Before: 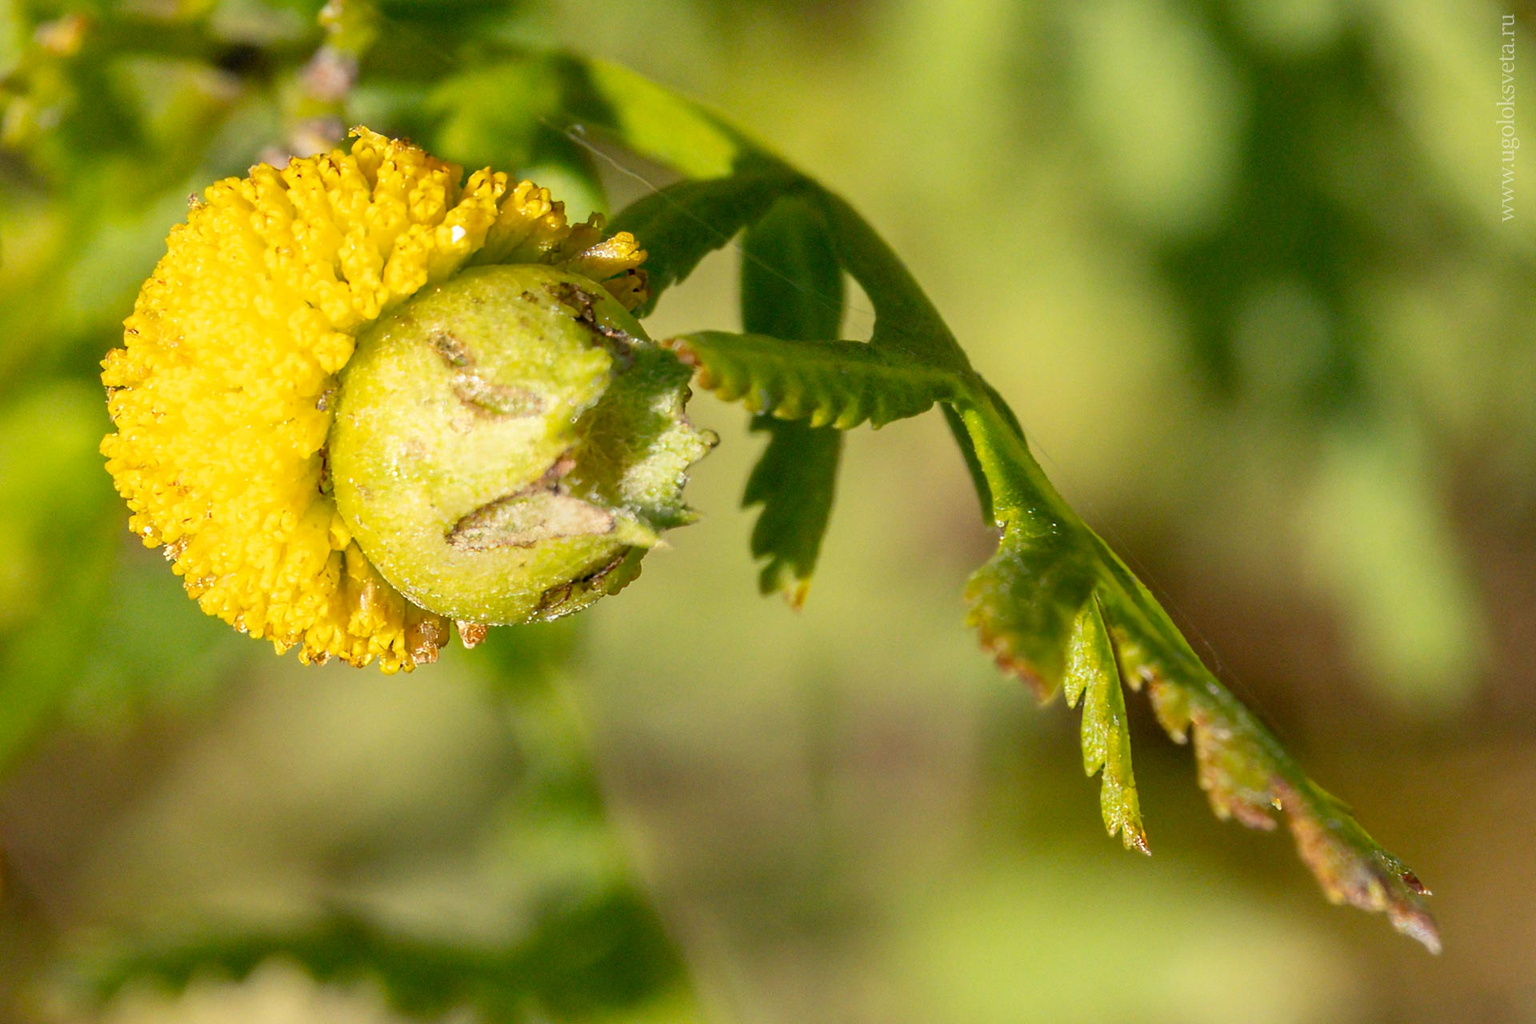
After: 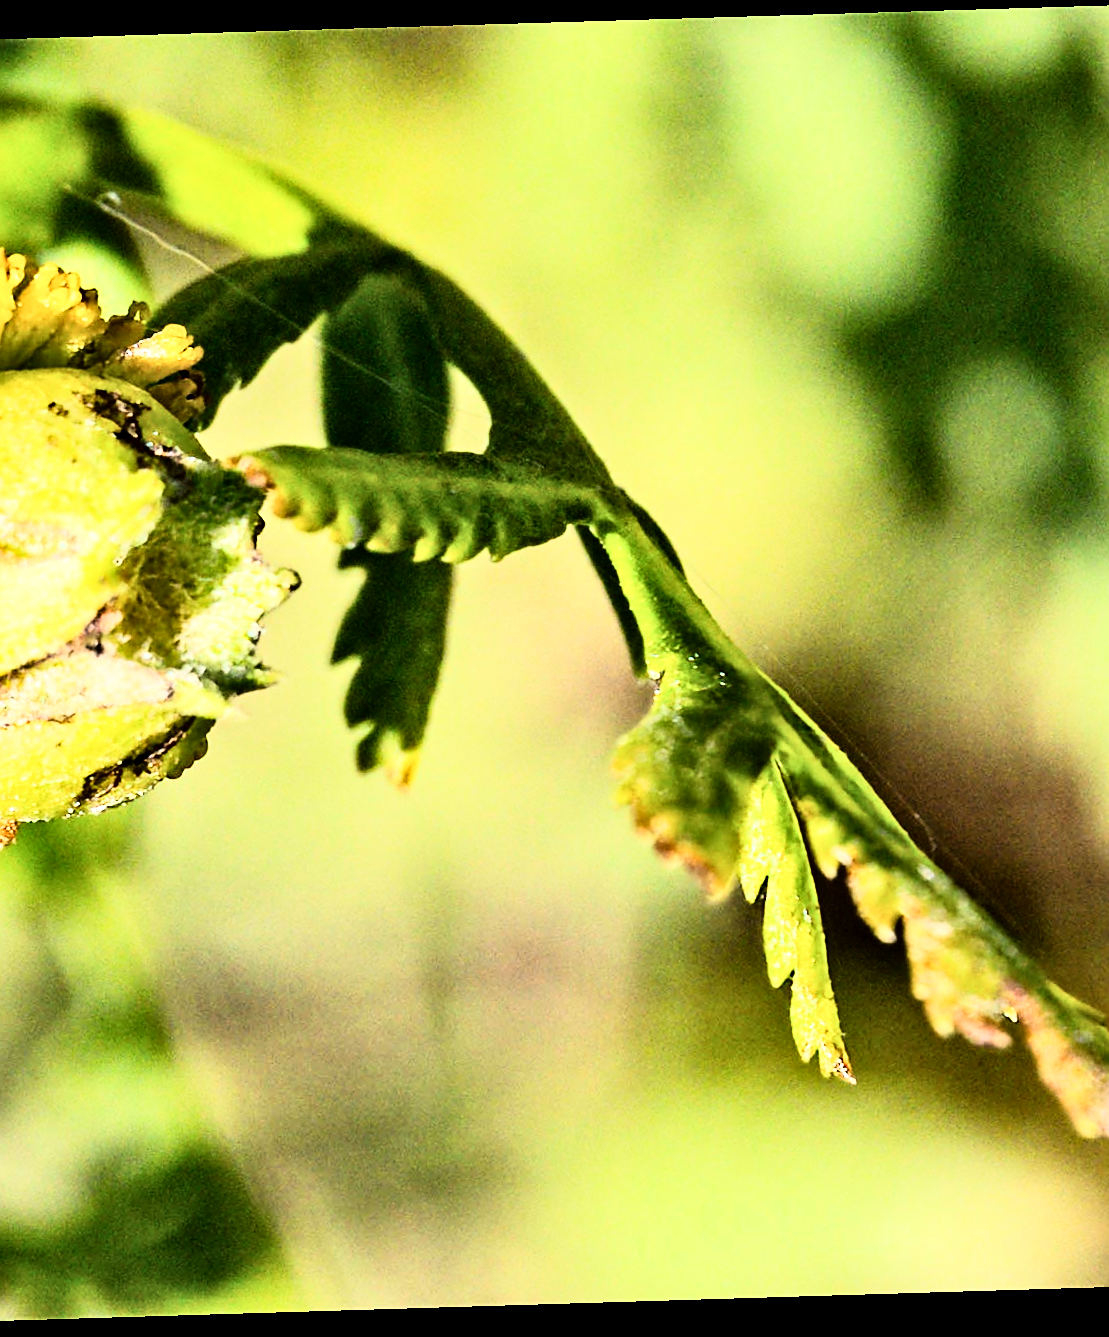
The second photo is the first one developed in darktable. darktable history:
exposure: exposure -0.021 EV, compensate highlight preservation false
crop: left 31.458%, top 0%, right 11.876%
contrast equalizer: y [[0.511, 0.558, 0.631, 0.632, 0.559, 0.512], [0.5 ×6], [0.5 ×6], [0 ×6], [0 ×6]]
sharpen: amount 0.6
color calibration: illuminant as shot in camera, x 0.358, y 0.373, temperature 4628.91 K
rotate and perspective: rotation -1.75°, automatic cropping off
rgb curve: curves: ch0 [(0, 0) (0.21, 0.15) (0.24, 0.21) (0.5, 0.75) (0.75, 0.96) (0.89, 0.99) (1, 1)]; ch1 [(0, 0.02) (0.21, 0.13) (0.25, 0.2) (0.5, 0.67) (0.75, 0.9) (0.89, 0.97) (1, 1)]; ch2 [(0, 0.02) (0.21, 0.13) (0.25, 0.2) (0.5, 0.67) (0.75, 0.9) (0.89, 0.97) (1, 1)], compensate middle gray true
